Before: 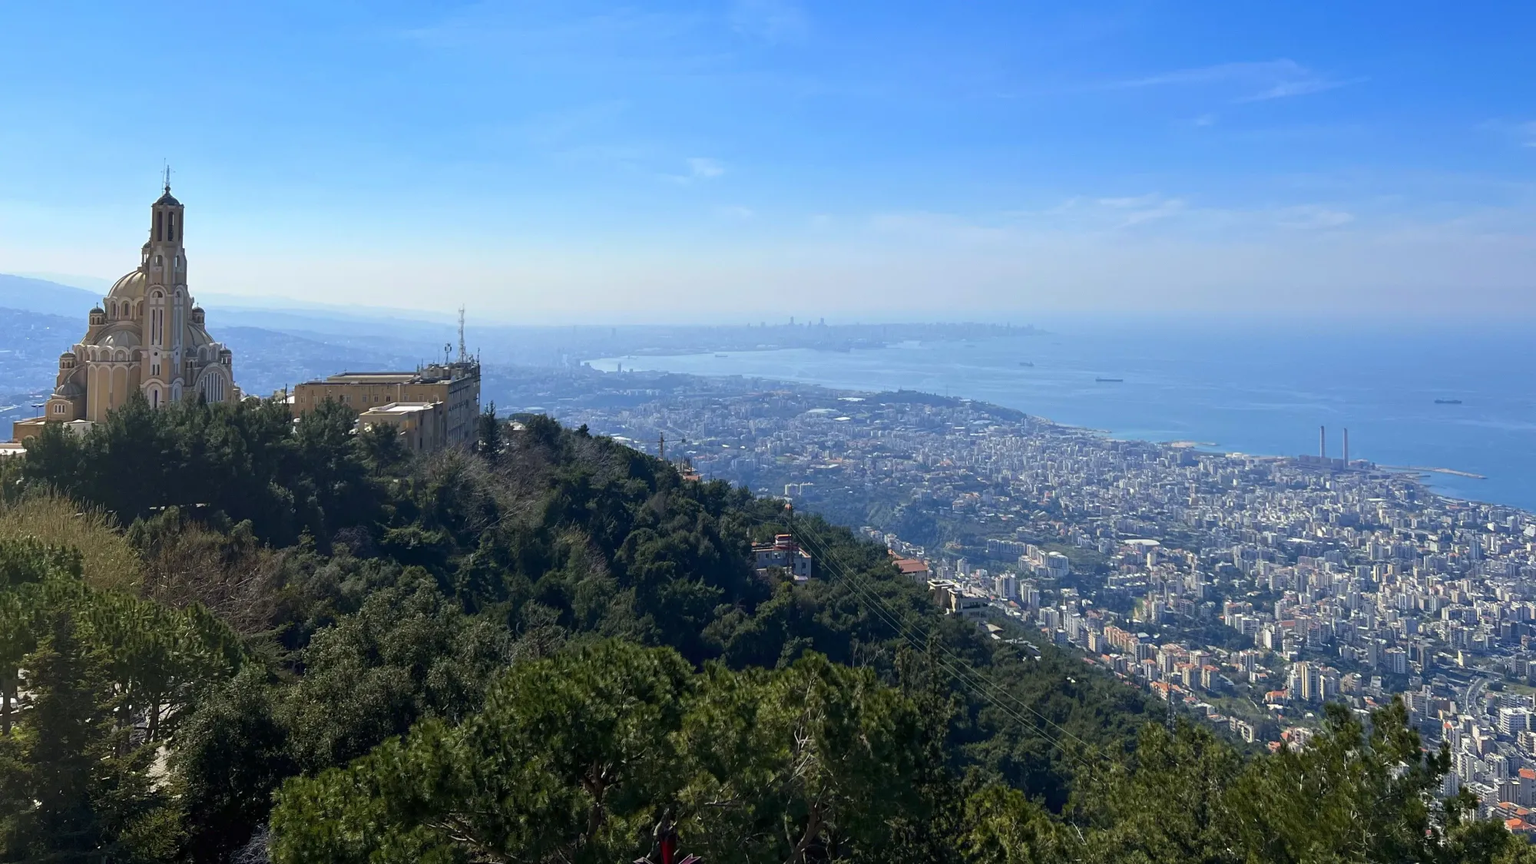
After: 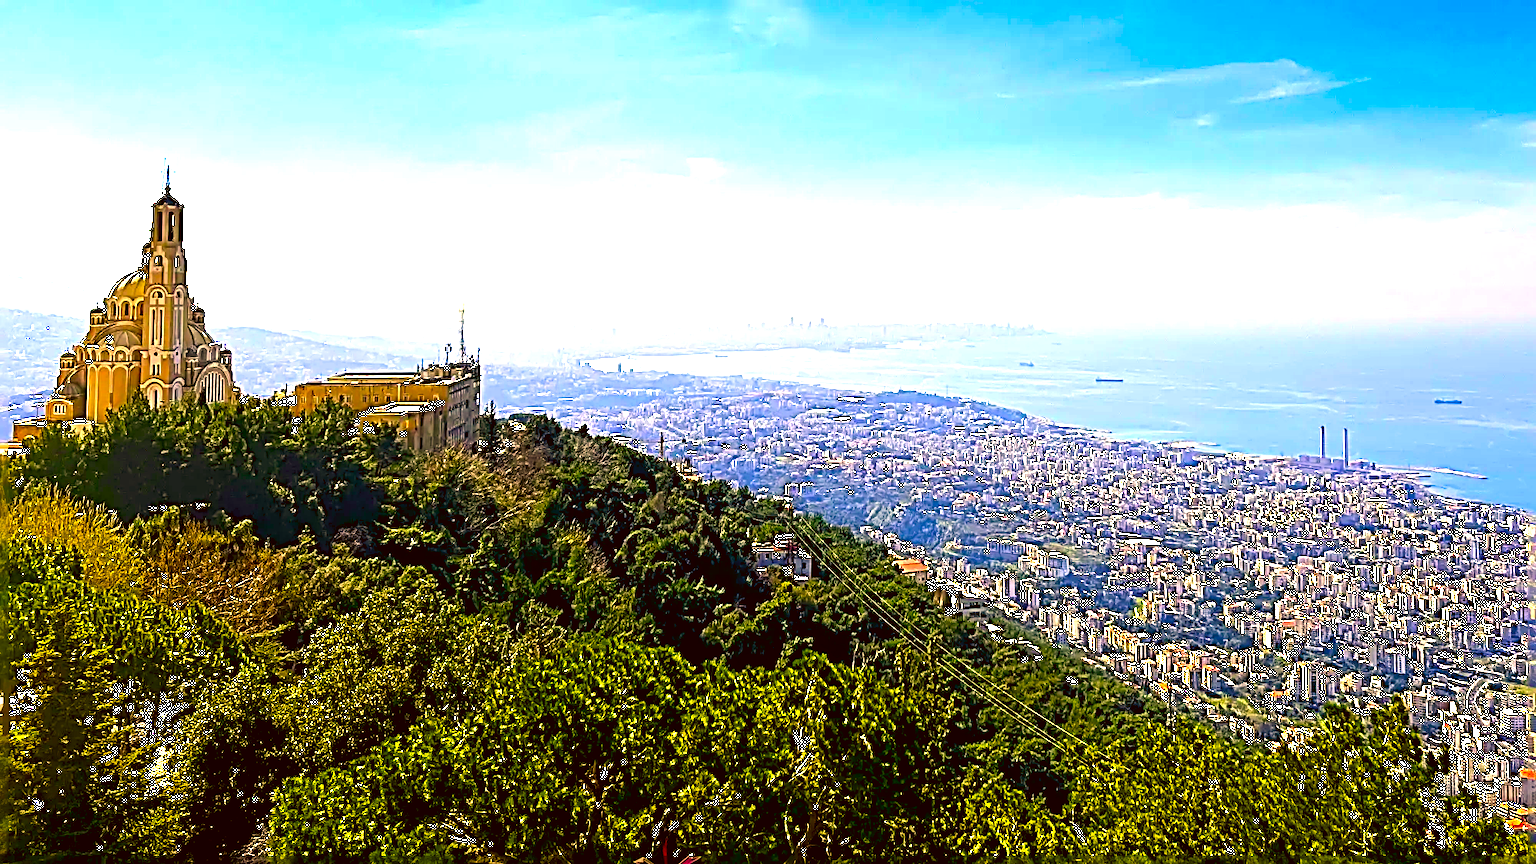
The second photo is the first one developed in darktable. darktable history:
sharpen: radius 4.041, amount 1.987
color correction: highlights a* 10.55, highlights b* 29.9, shadows a* 2.9, shadows b* 18.16, saturation 1.74
color balance rgb: shadows lift › chroma 0.687%, shadows lift › hue 114.37°, global offset › luminance -0.476%, perceptual saturation grading › global saturation 20%, perceptual saturation grading › highlights -25.416%, perceptual saturation grading › shadows 49.552%, perceptual brilliance grading › global brilliance 30.098%, perceptual brilliance grading › highlights 12.245%, perceptual brilliance grading › mid-tones 24.213%, global vibrance 15.054%
